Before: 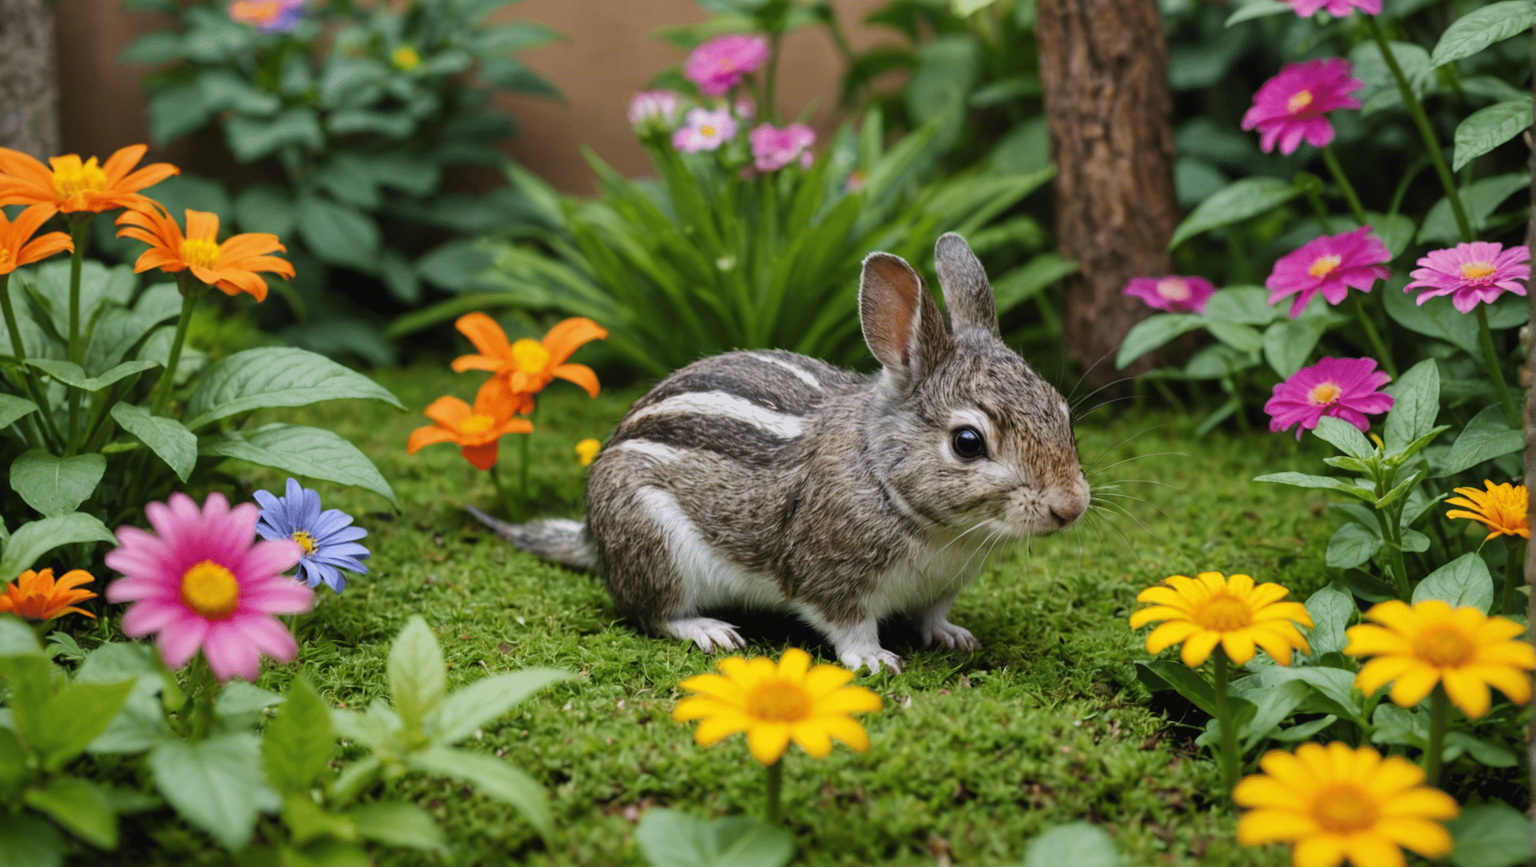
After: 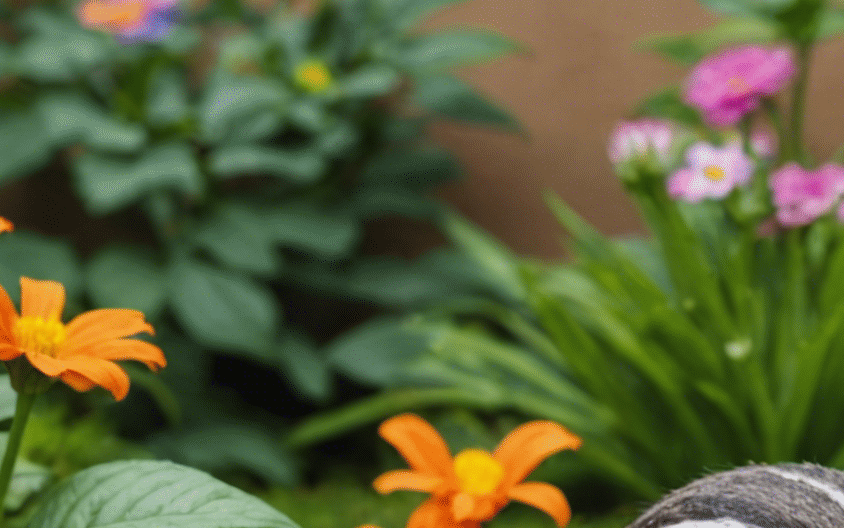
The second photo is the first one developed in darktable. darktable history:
crop and rotate: left 11.086%, top 0.097%, right 47.523%, bottom 54.07%
